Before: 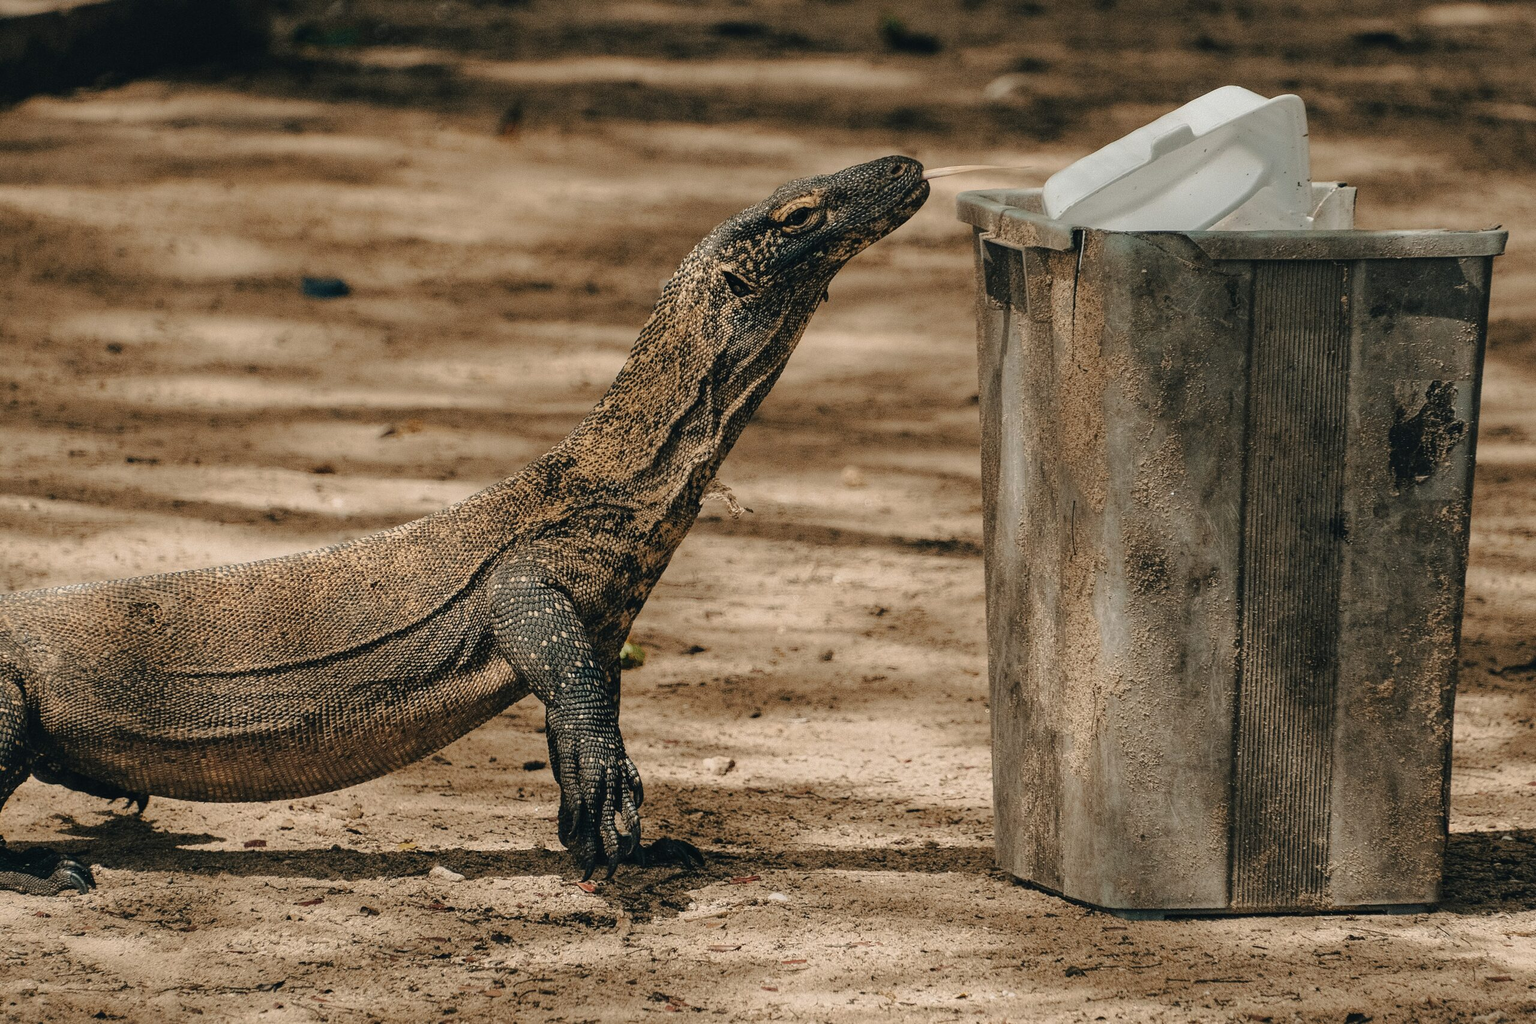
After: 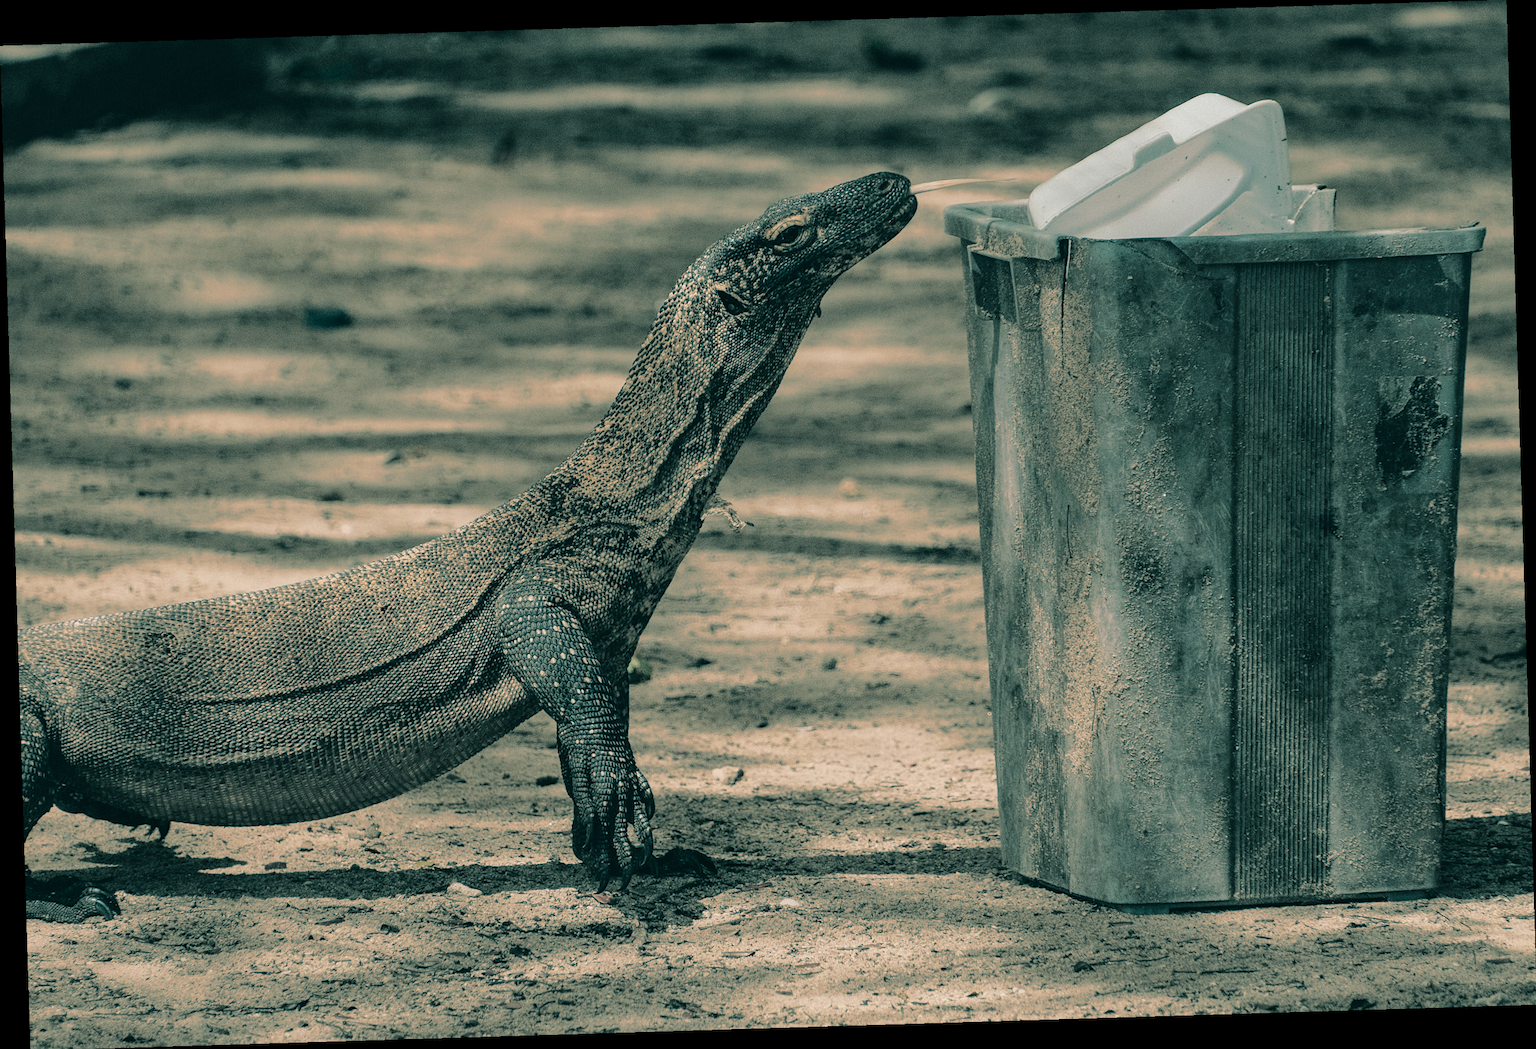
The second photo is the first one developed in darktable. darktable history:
rotate and perspective: rotation -1.75°, automatic cropping off
split-toning: shadows › hue 183.6°, shadows › saturation 0.52, highlights › hue 0°, highlights › saturation 0
